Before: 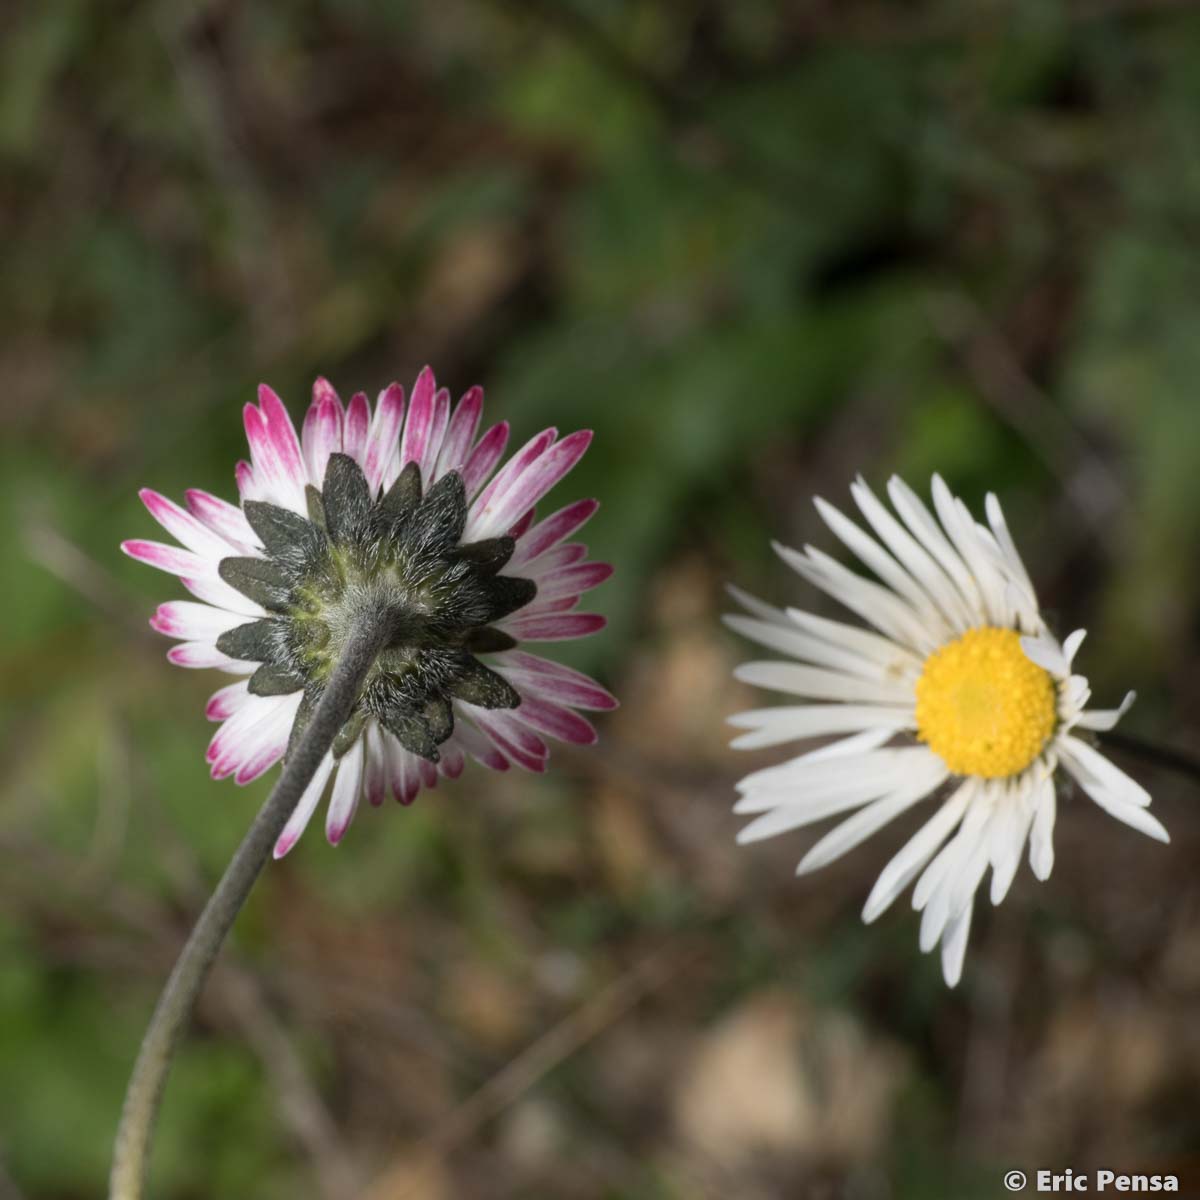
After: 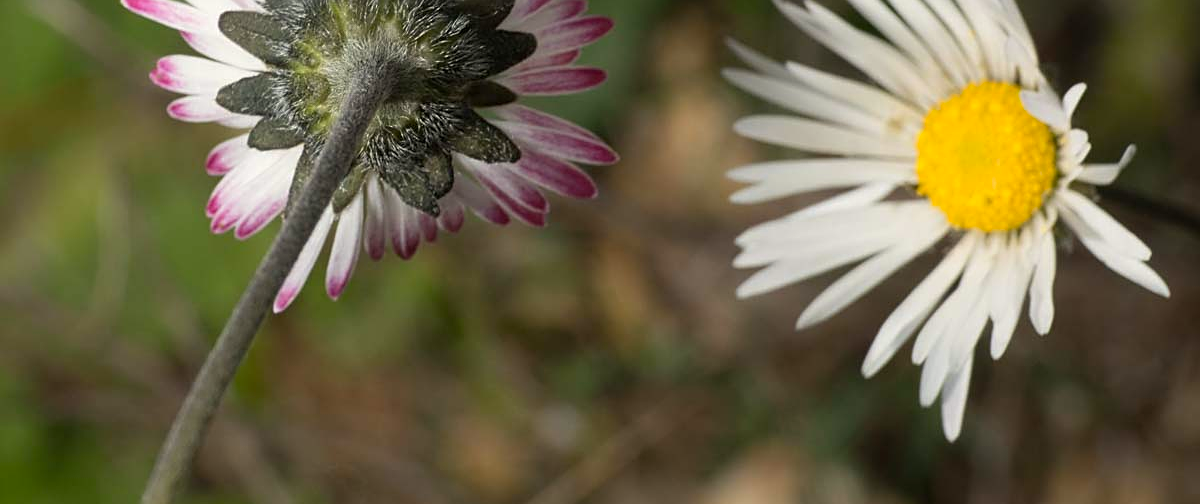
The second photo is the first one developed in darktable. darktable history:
crop: top 45.551%, bottom 12.262%
sharpen: on, module defaults
color calibration: output colorfulness [0, 0.315, 0, 0], x 0.341, y 0.355, temperature 5166 K
